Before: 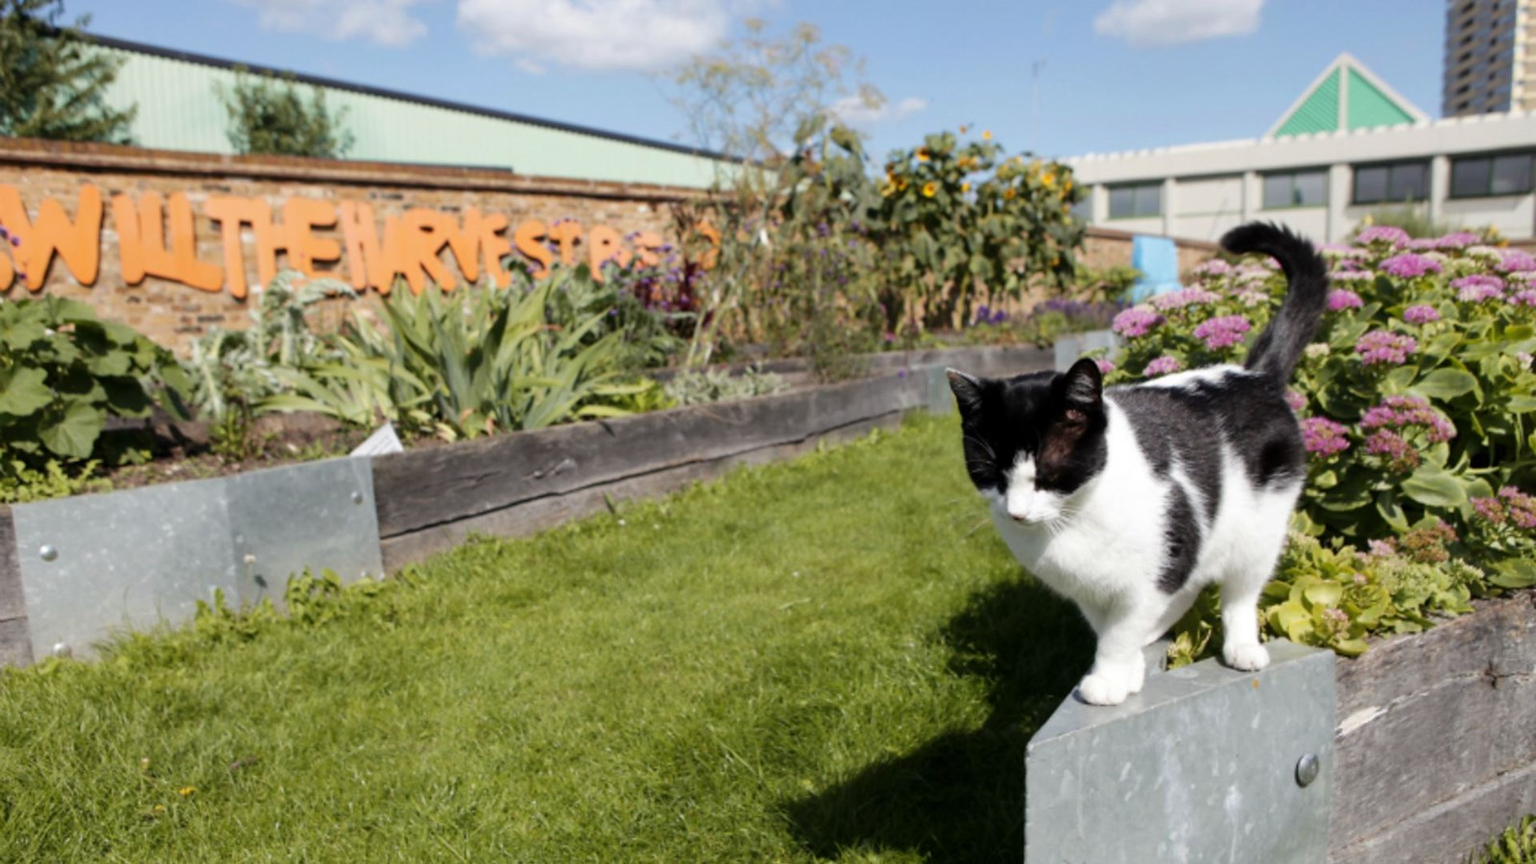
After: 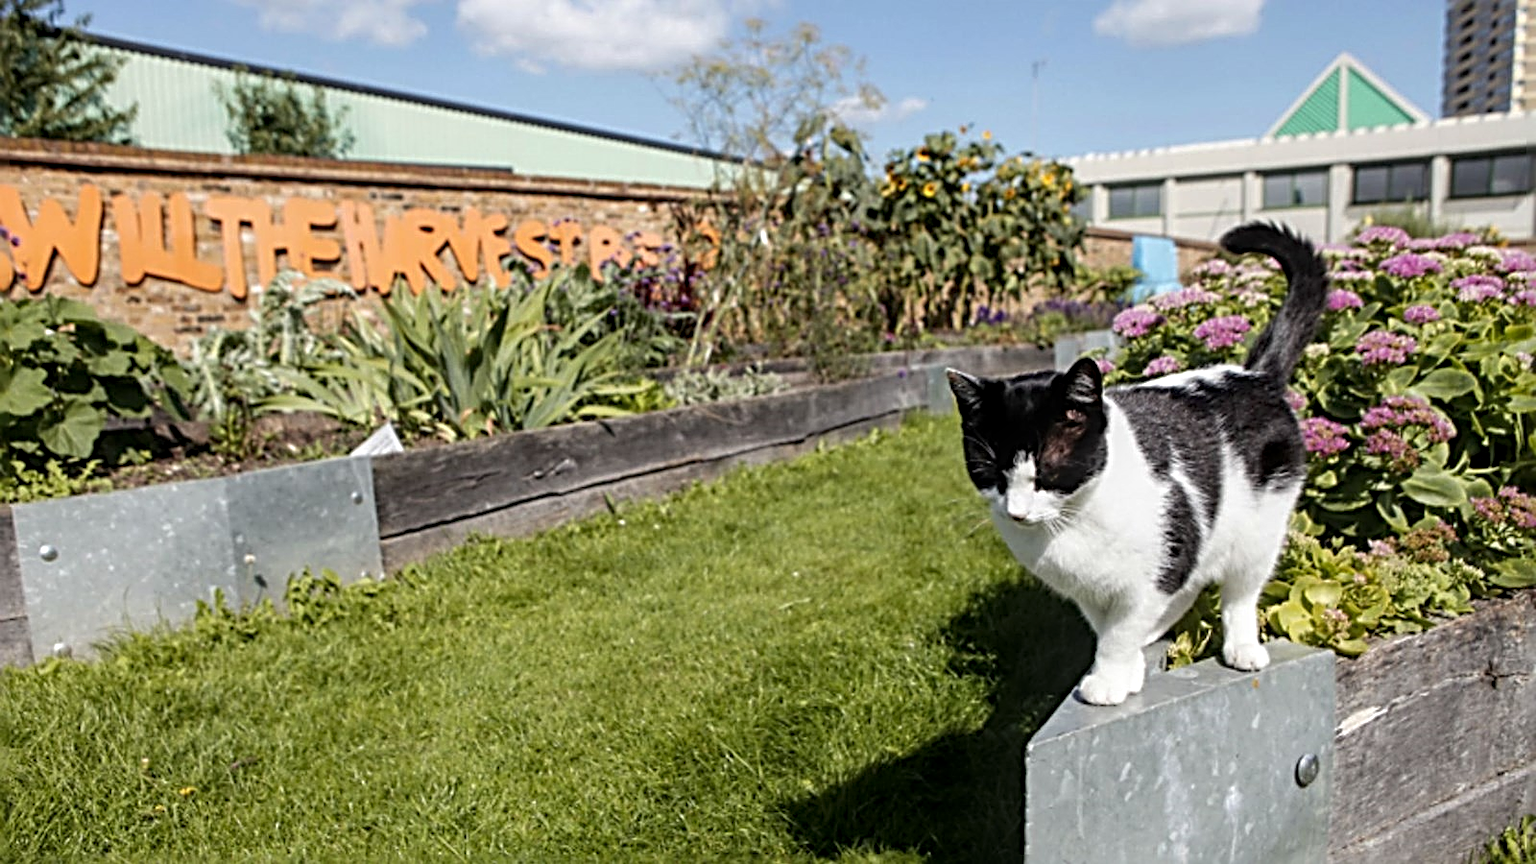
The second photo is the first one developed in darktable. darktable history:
sharpen: radius 3.69, amount 0.928
local contrast: on, module defaults
